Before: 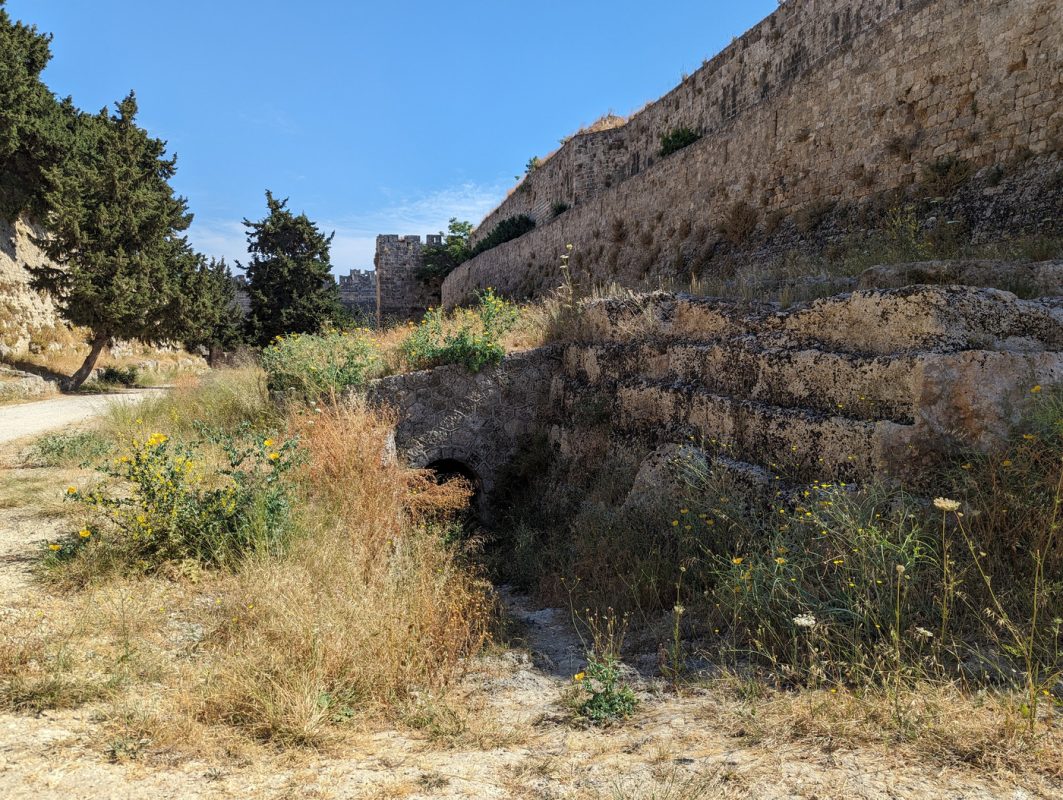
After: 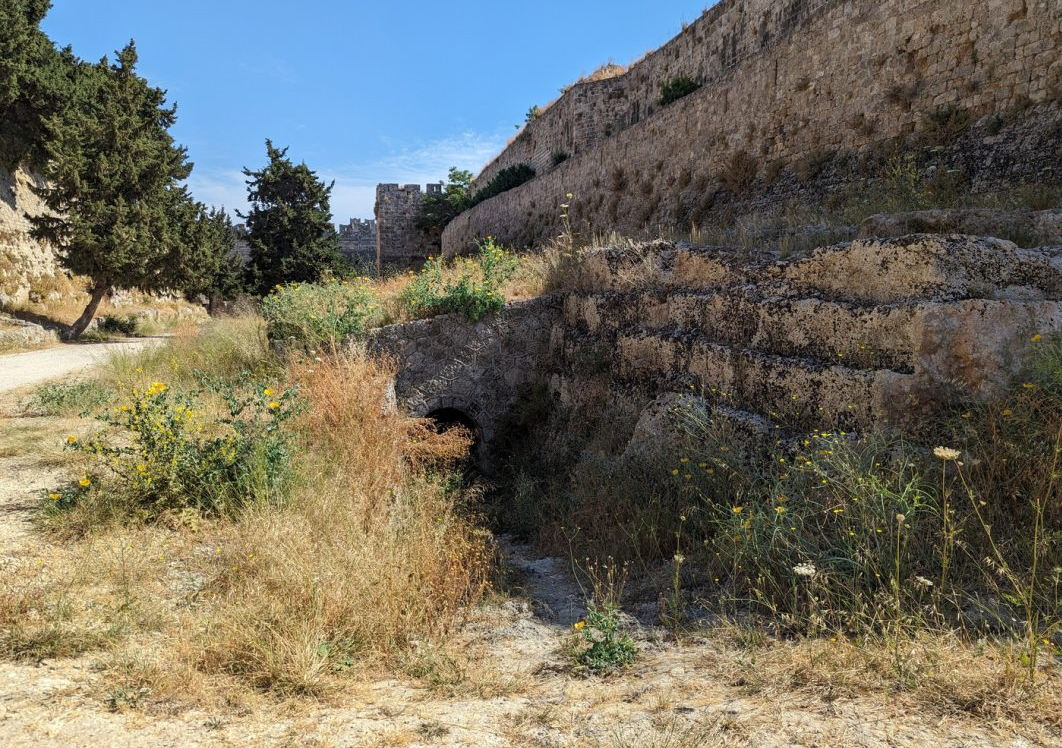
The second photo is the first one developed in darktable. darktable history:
crop and rotate: top 6.472%
